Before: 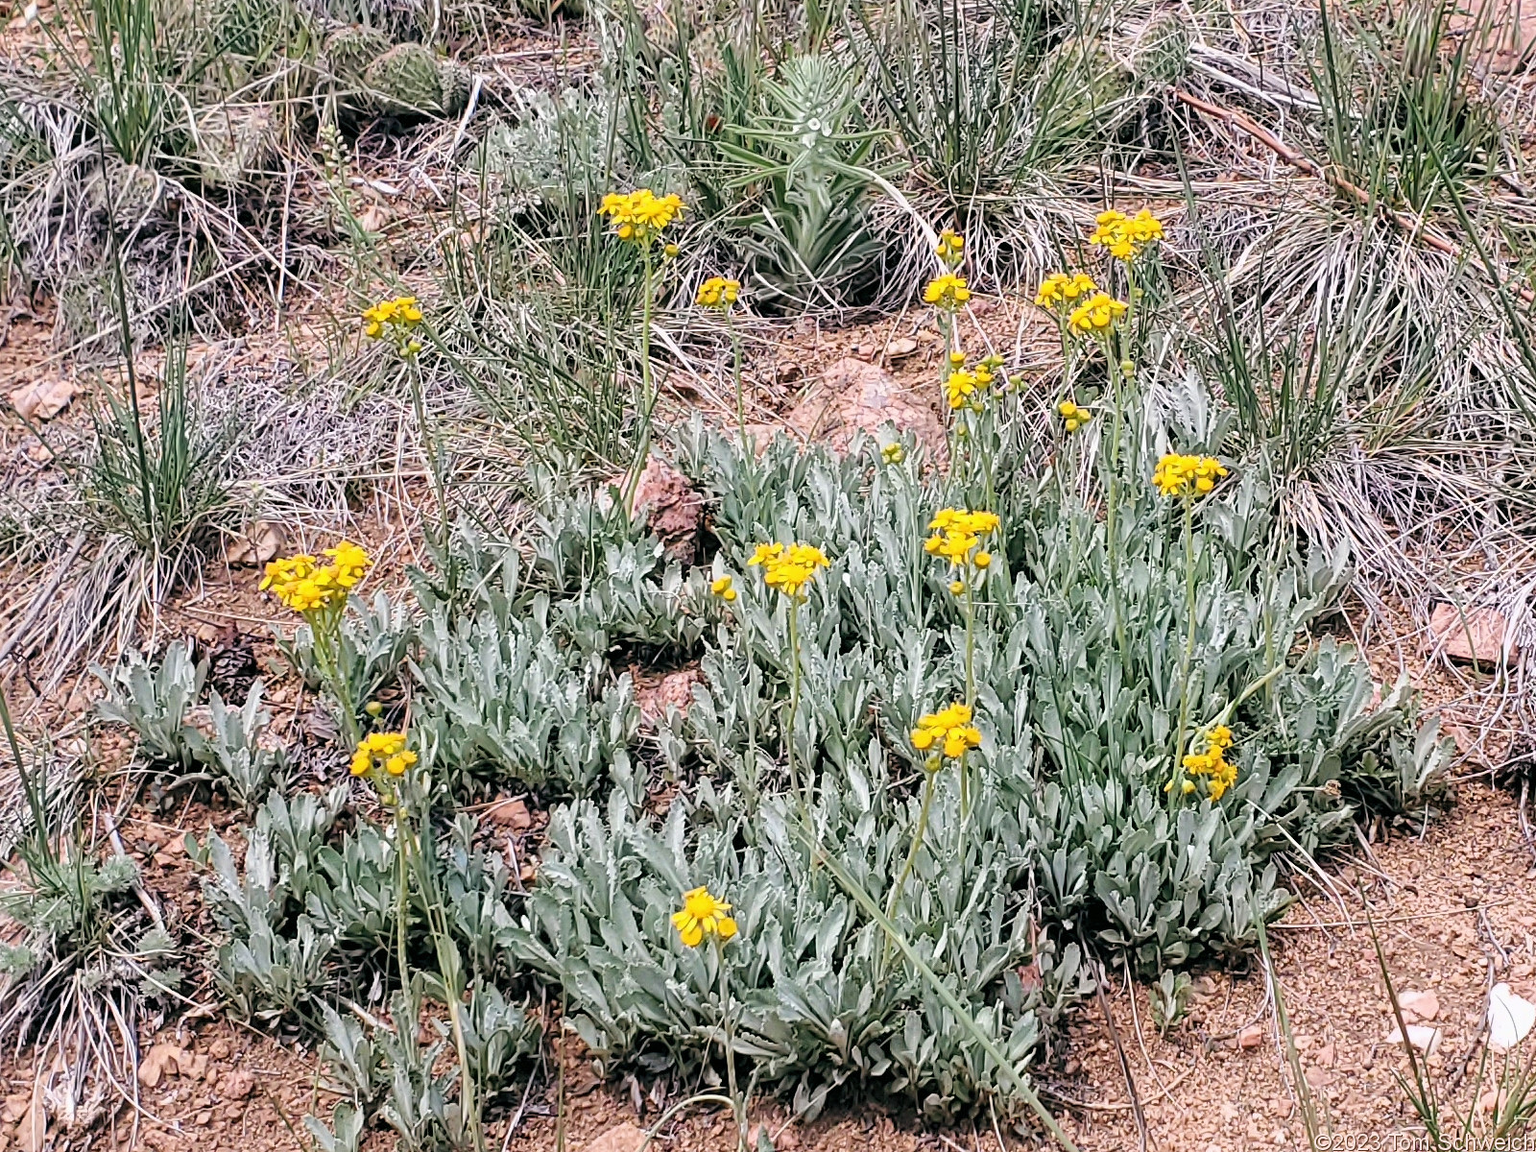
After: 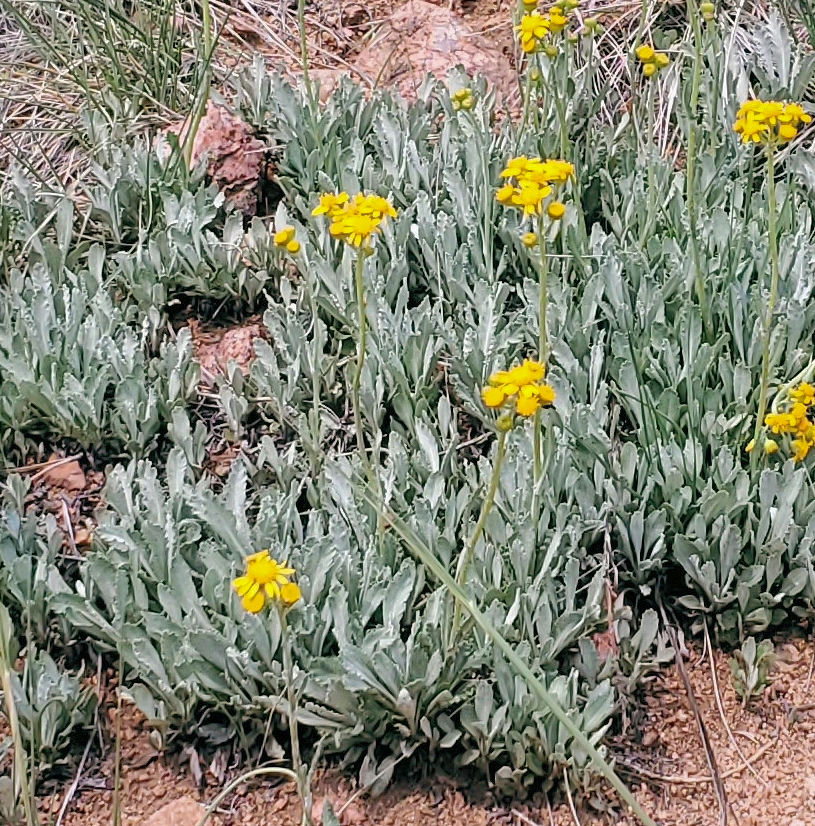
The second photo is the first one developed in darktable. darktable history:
crop and rotate: left 29.237%, top 31.152%, right 19.807%
shadows and highlights: on, module defaults
